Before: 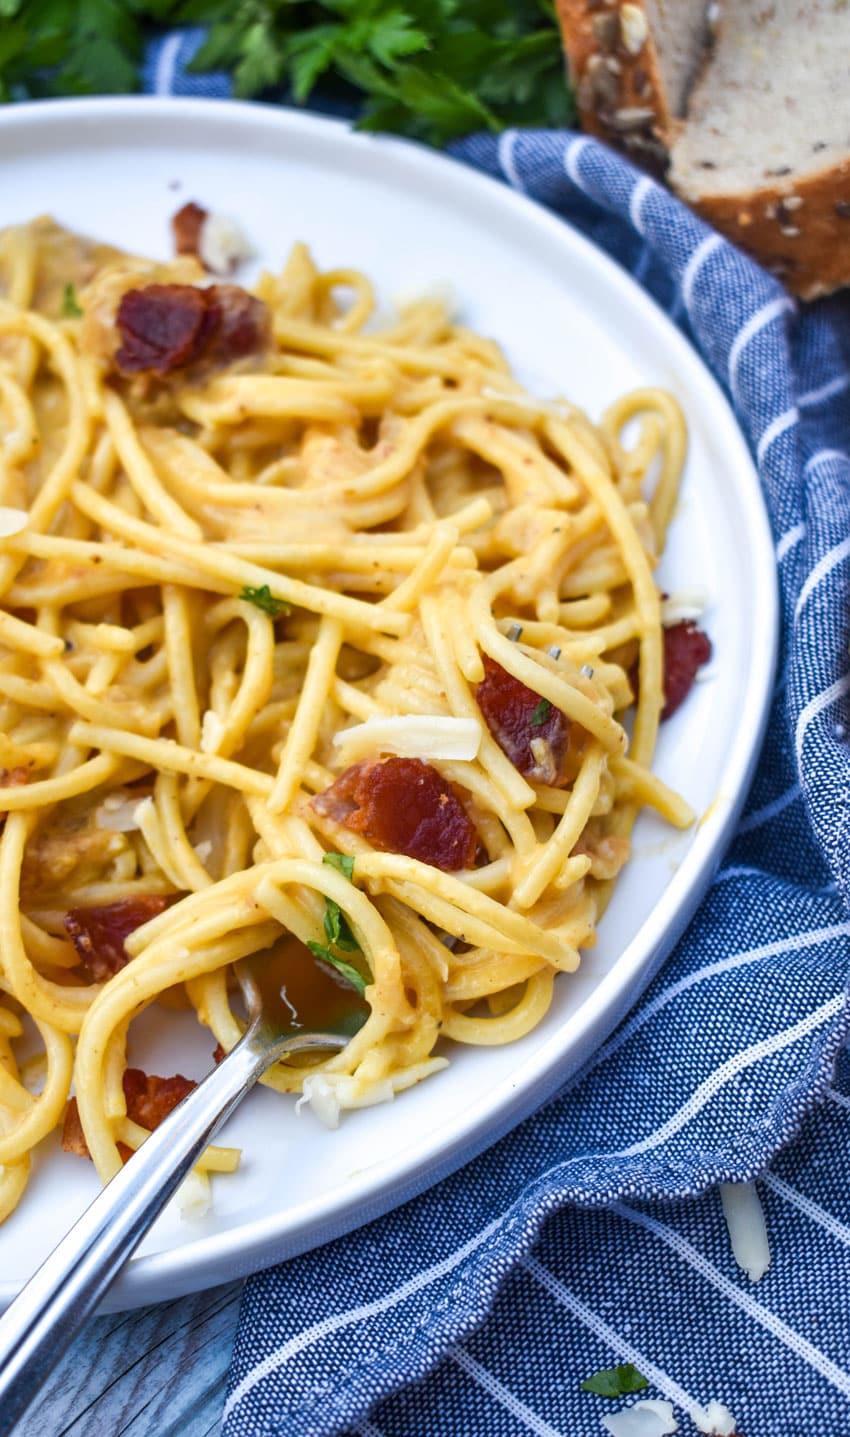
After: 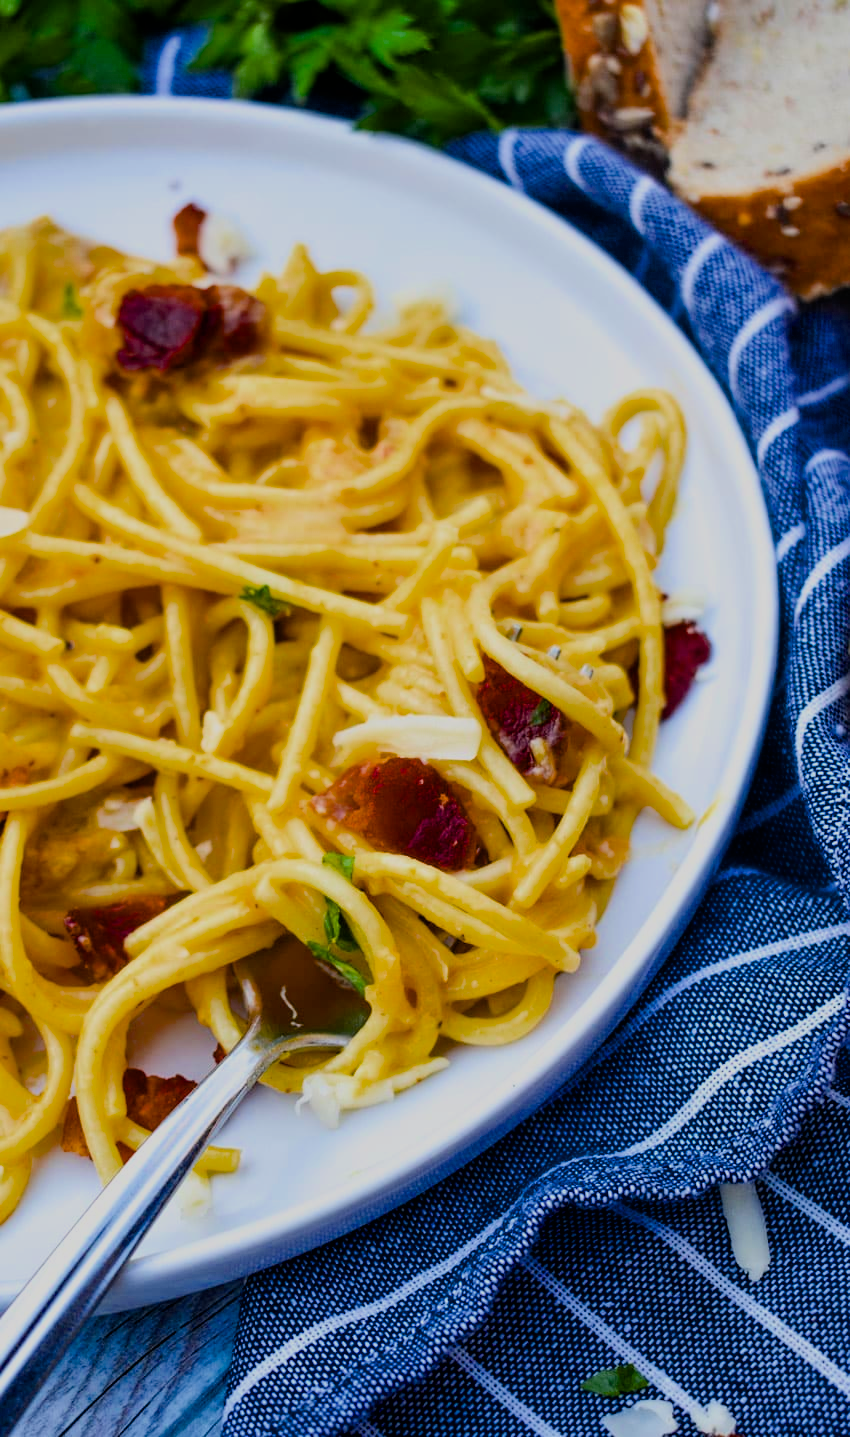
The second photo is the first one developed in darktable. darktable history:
color balance rgb: perceptual saturation grading › global saturation 30.209%, saturation formula JzAzBz (2021)
filmic rgb: black relative exposure -7.2 EV, white relative exposure 5.35 EV, hardness 3.03, color science v6 (2022)
levels: levels [0, 0.492, 0.984]
